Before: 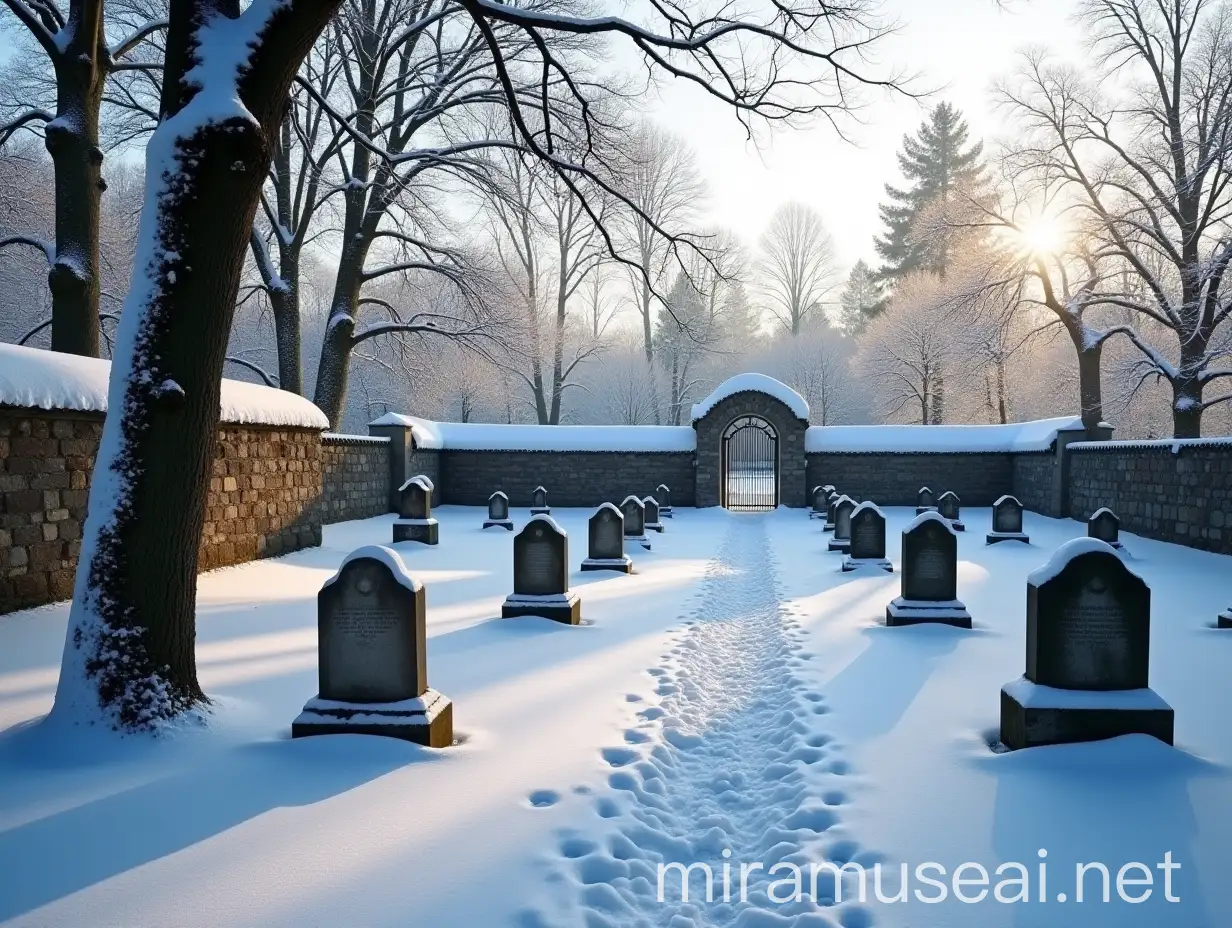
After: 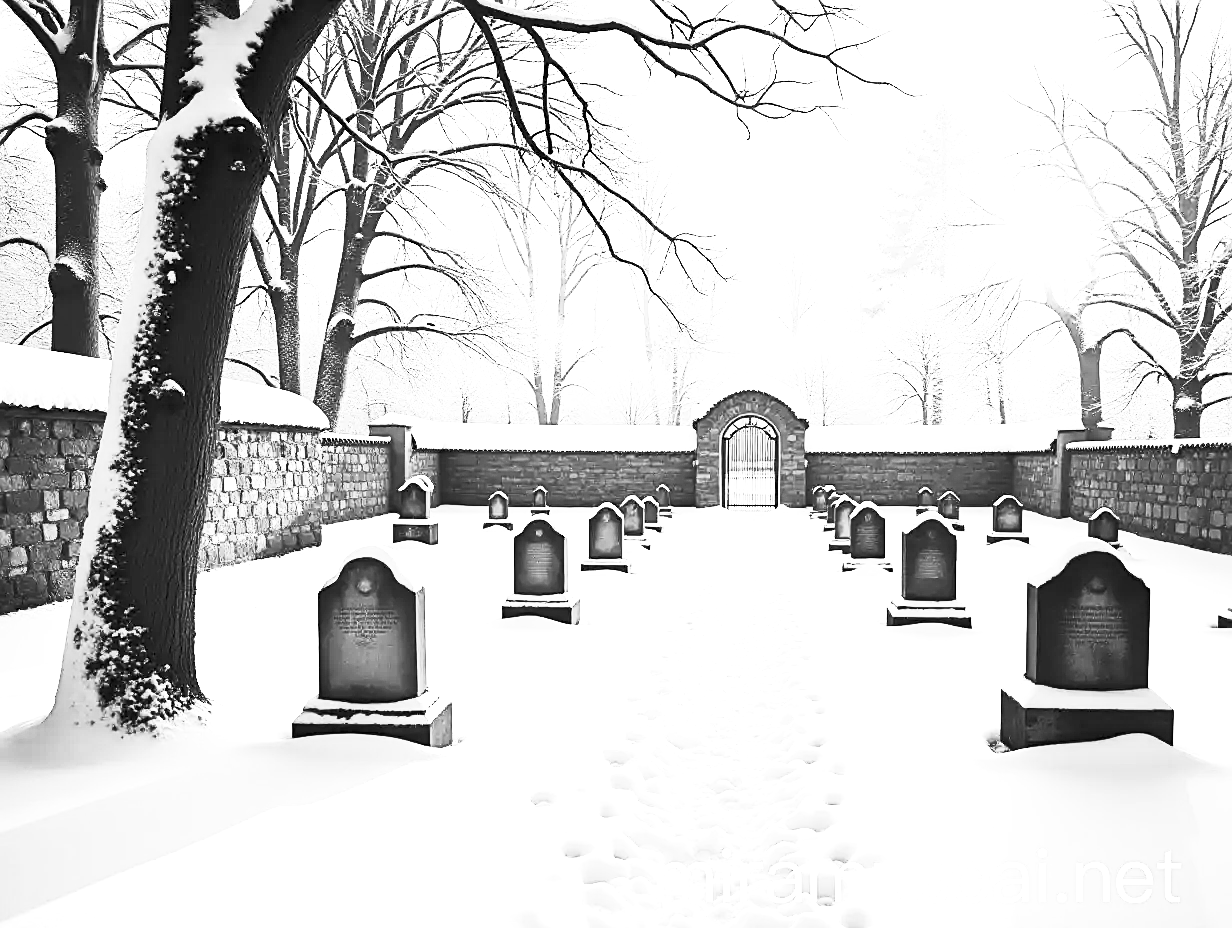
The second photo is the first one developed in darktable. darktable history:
sharpen: on, module defaults
exposure: black level correction 0, exposure 1.741 EV, compensate exposure bias true, compensate highlight preservation false
color balance rgb: perceptual saturation grading › global saturation 30%, global vibrance 20%
contrast brightness saturation: contrast 0.53, brightness 0.47, saturation -1
